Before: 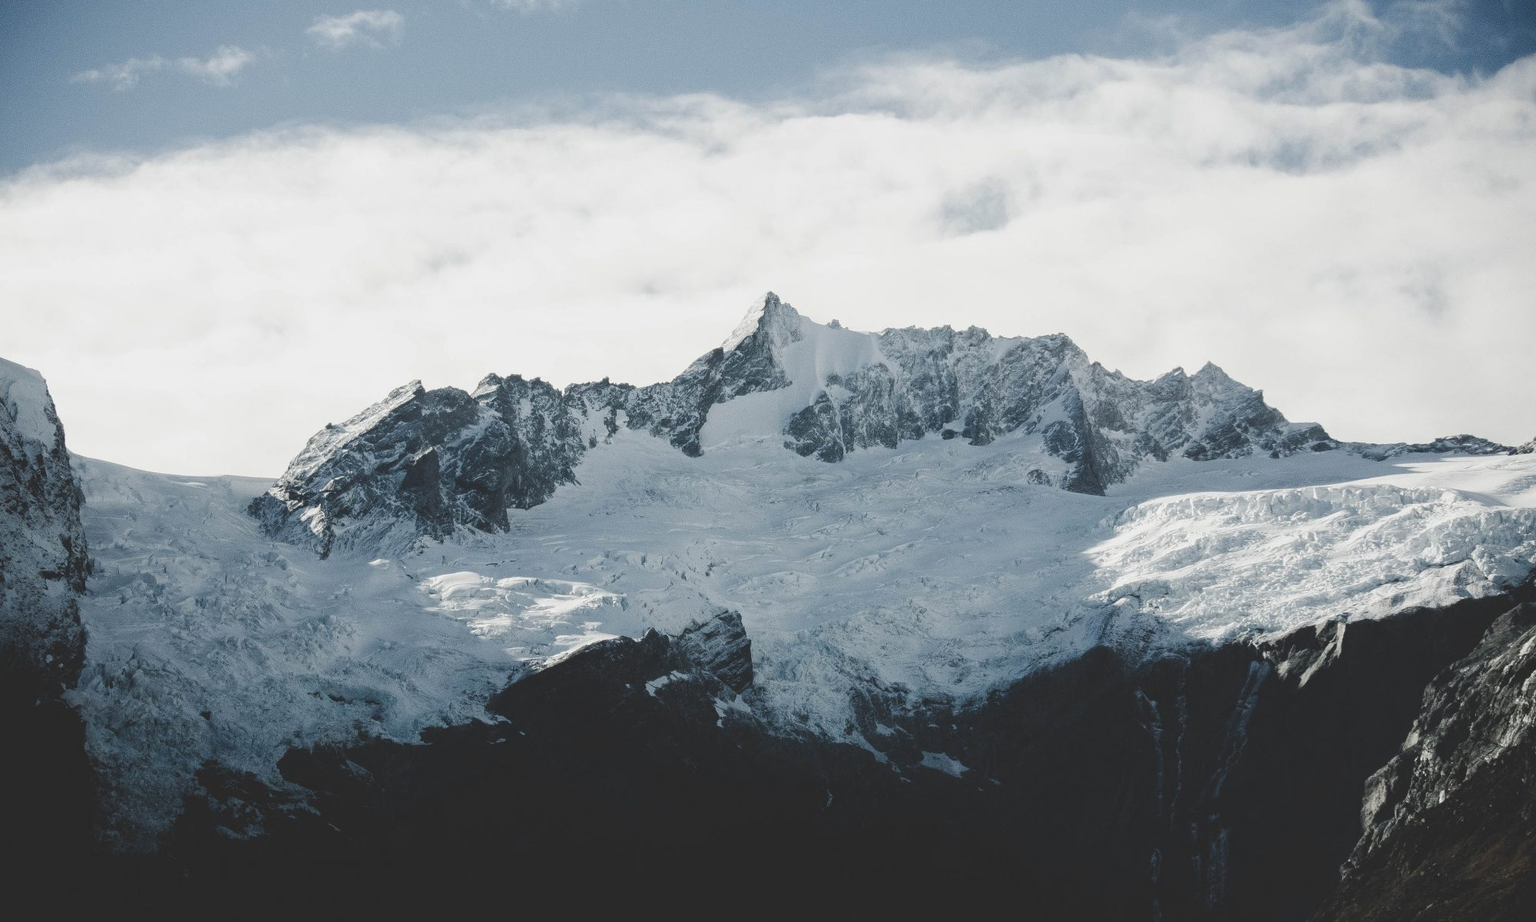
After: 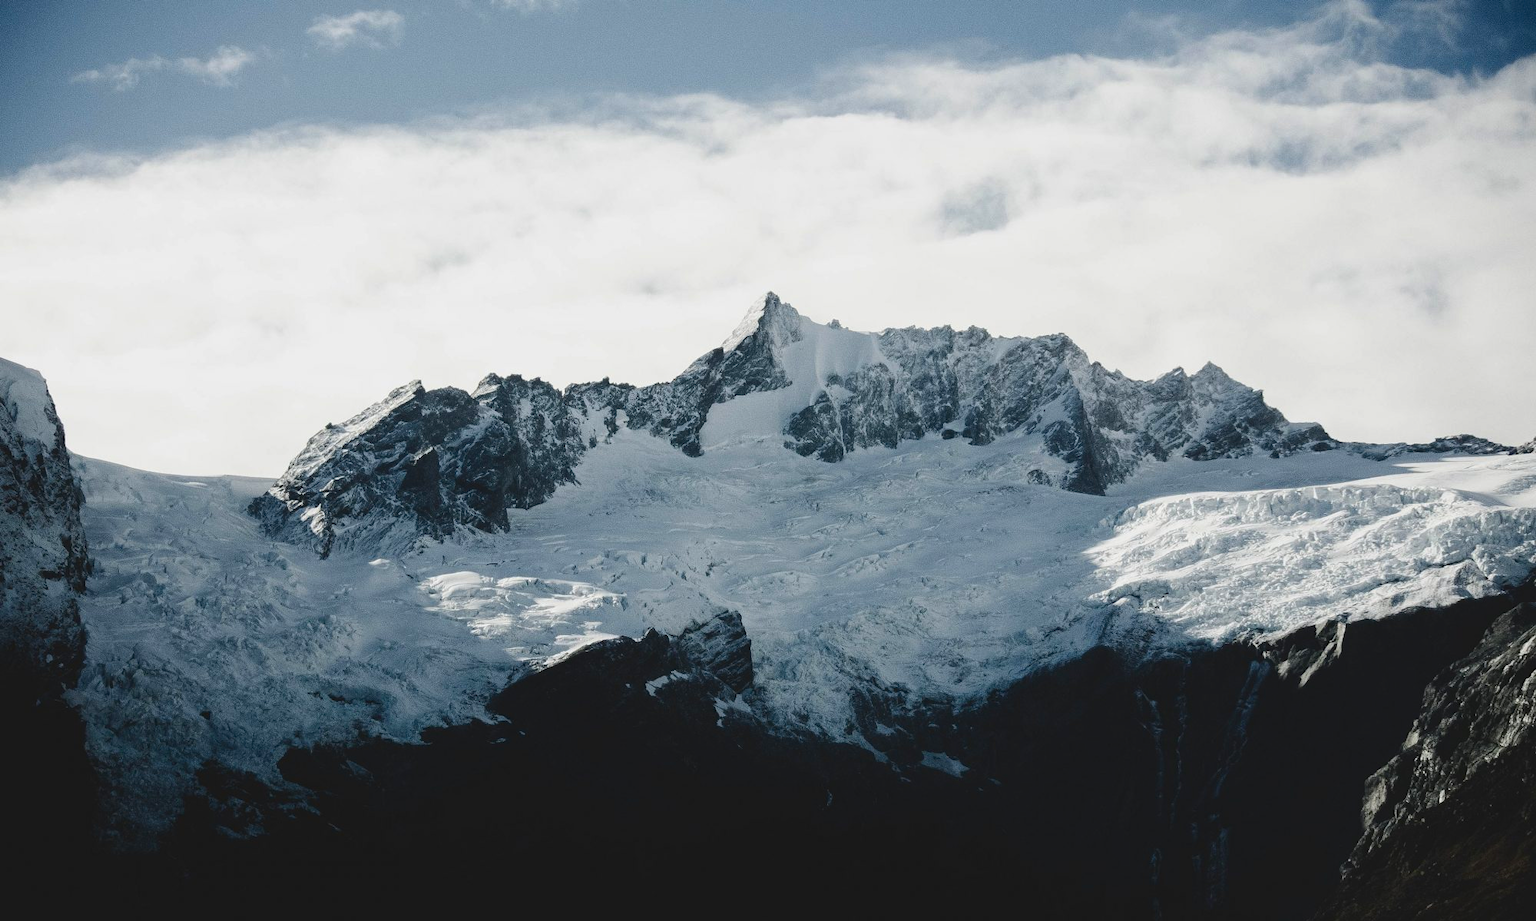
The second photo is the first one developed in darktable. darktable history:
contrast brightness saturation: contrast 0.124, brightness -0.123, saturation 0.2
